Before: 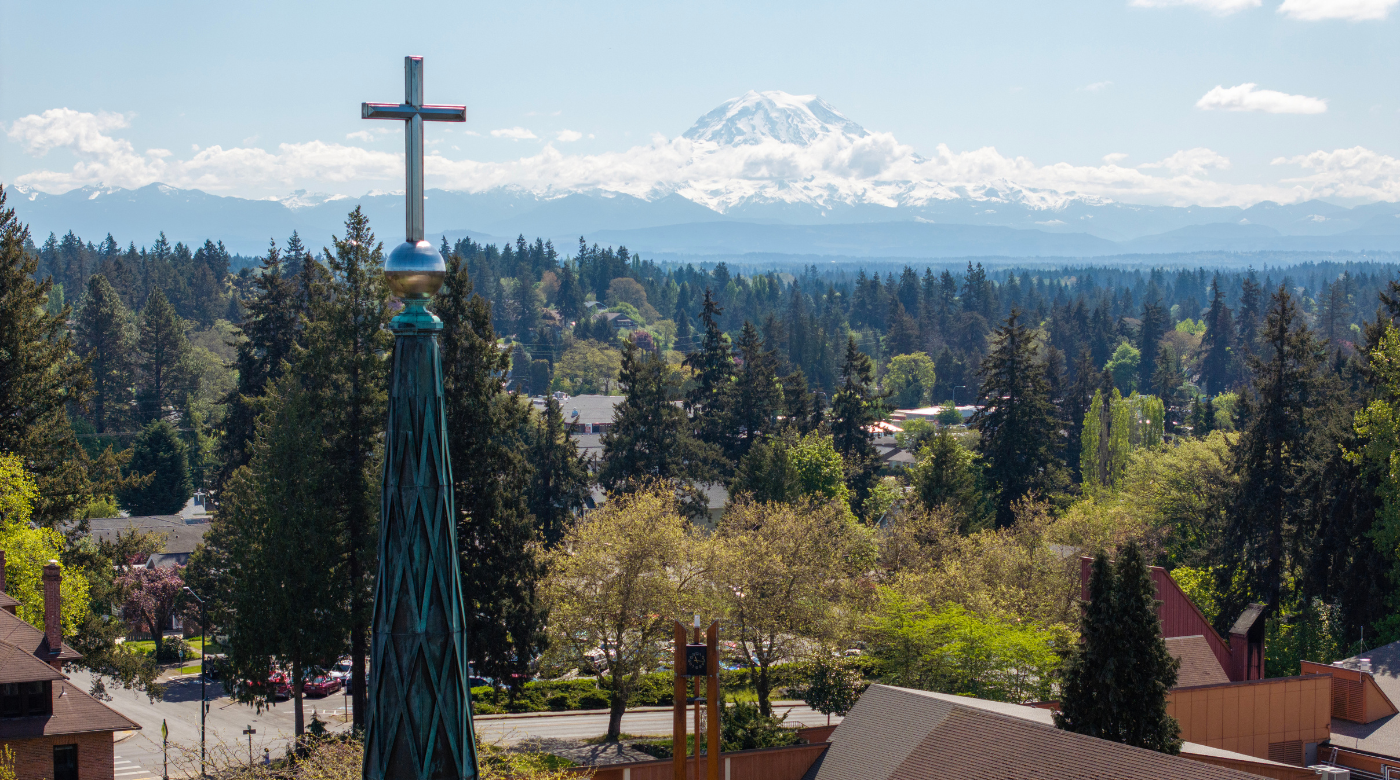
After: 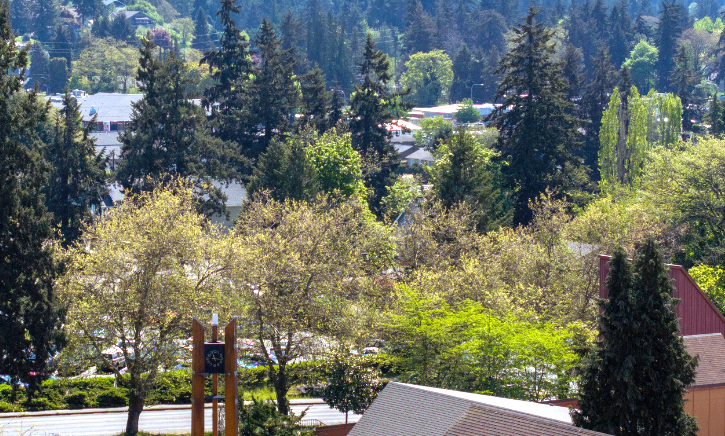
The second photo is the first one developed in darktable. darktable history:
crop: left 34.479%, top 38.822%, right 13.718%, bottom 5.172%
exposure: black level correction 0.001, exposure 0.955 EV, compensate exposure bias true, compensate highlight preservation false
white balance: red 0.931, blue 1.11
